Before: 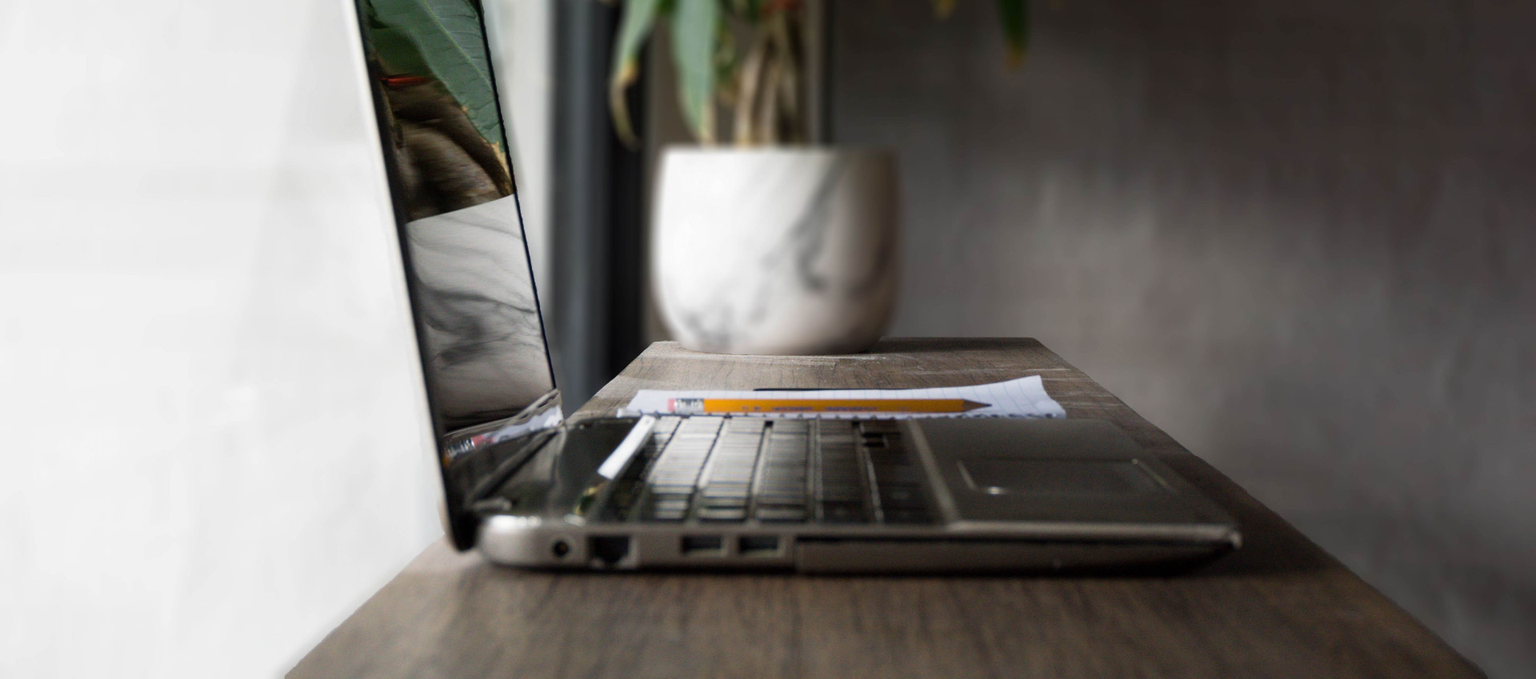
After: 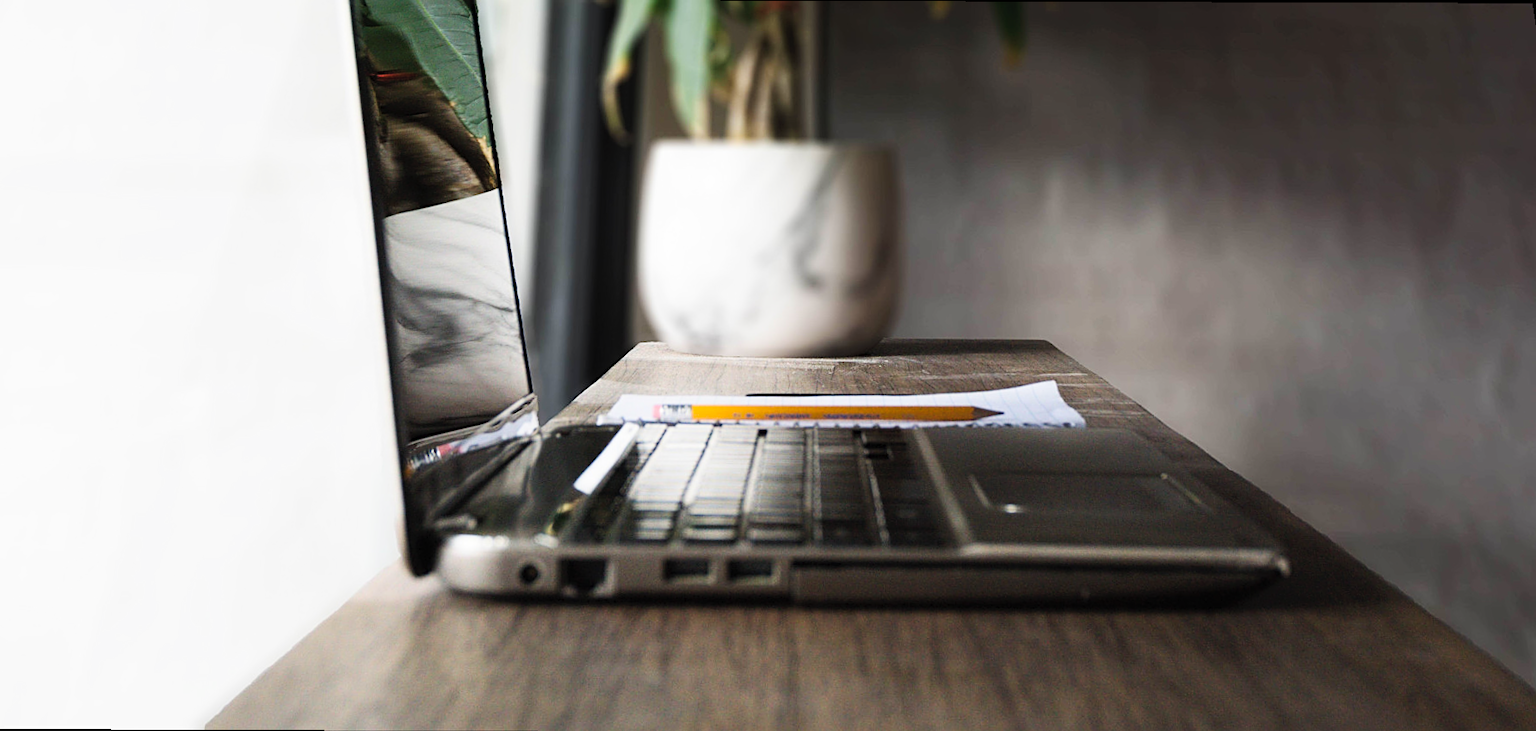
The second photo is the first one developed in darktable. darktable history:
rotate and perspective: rotation 0.215°, lens shift (vertical) -0.139, crop left 0.069, crop right 0.939, crop top 0.002, crop bottom 0.996
contrast brightness saturation: contrast 0.14, brightness 0.21
sharpen: on, module defaults
tone curve: curves: ch0 [(0, 0) (0.003, 0.009) (0.011, 0.013) (0.025, 0.019) (0.044, 0.029) (0.069, 0.04) (0.1, 0.053) (0.136, 0.08) (0.177, 0.114) (0.224, 0.151) (0.277, 0.207) (0.335, 0.267) (0.399, 0.35) (0.468, 0.442) (0.543, 0.545) (0.623, 0.656) (0.709, 0.752) (0.801, 0.843) (0.898, 0.932) (1, 1)], preserve colors none
